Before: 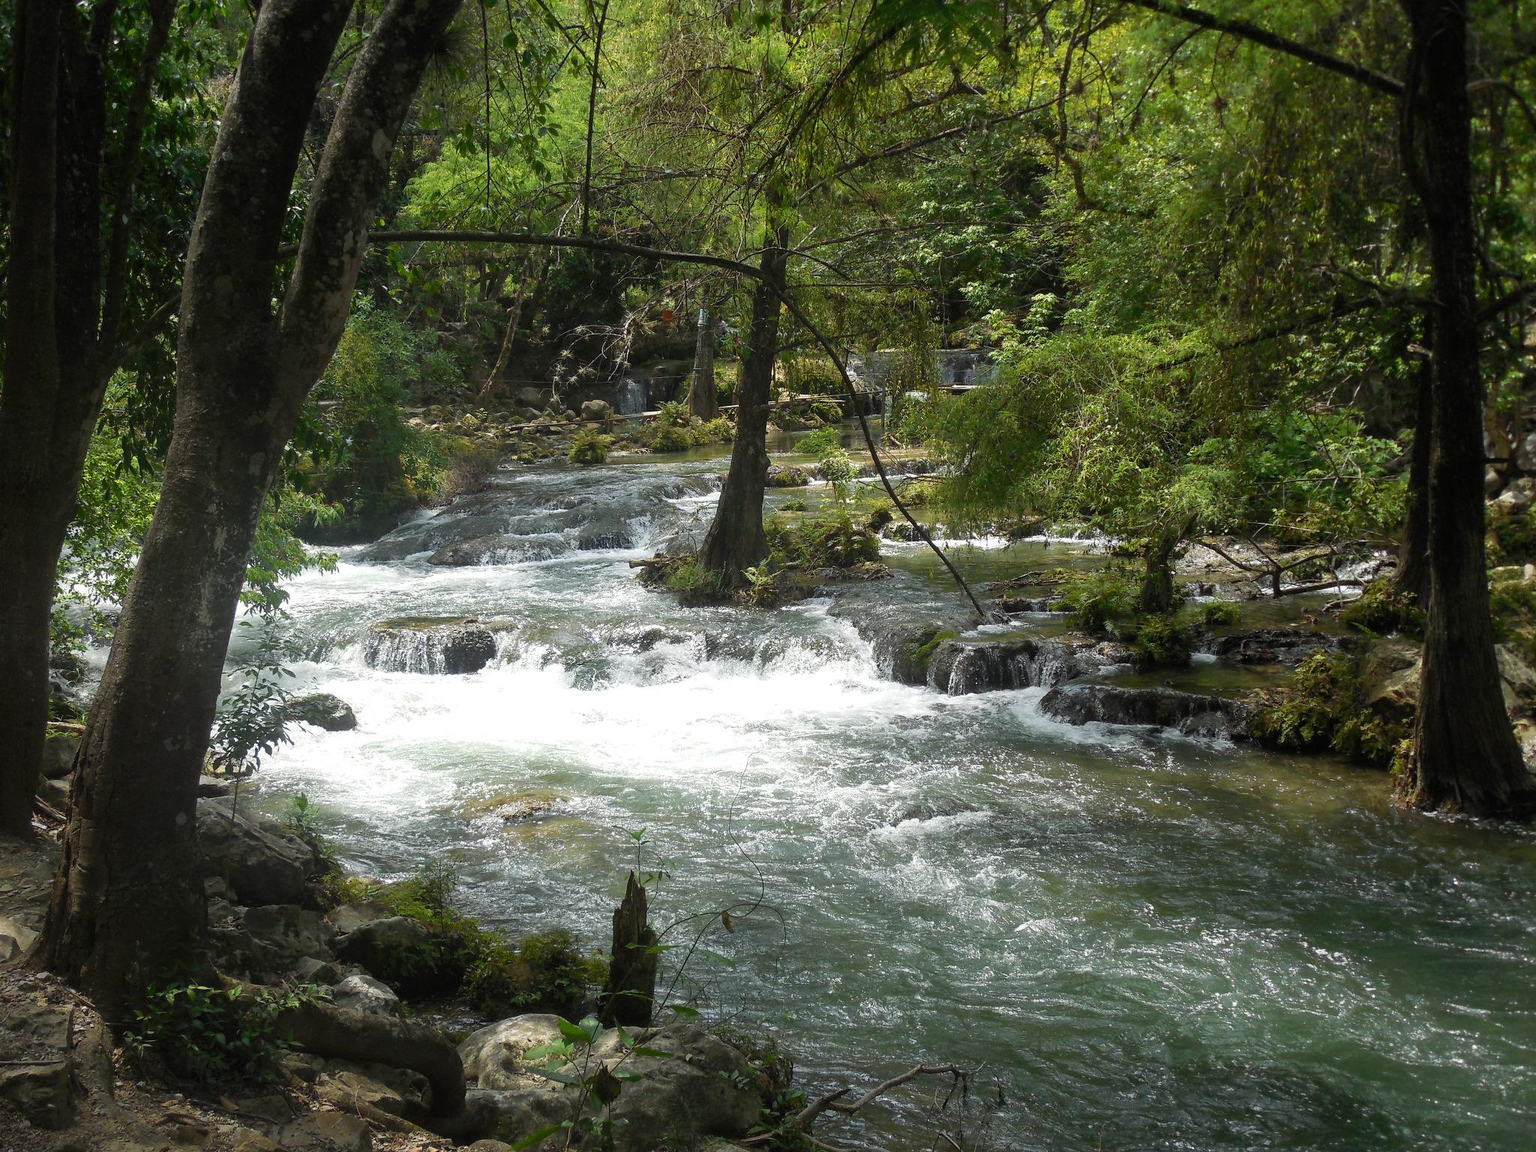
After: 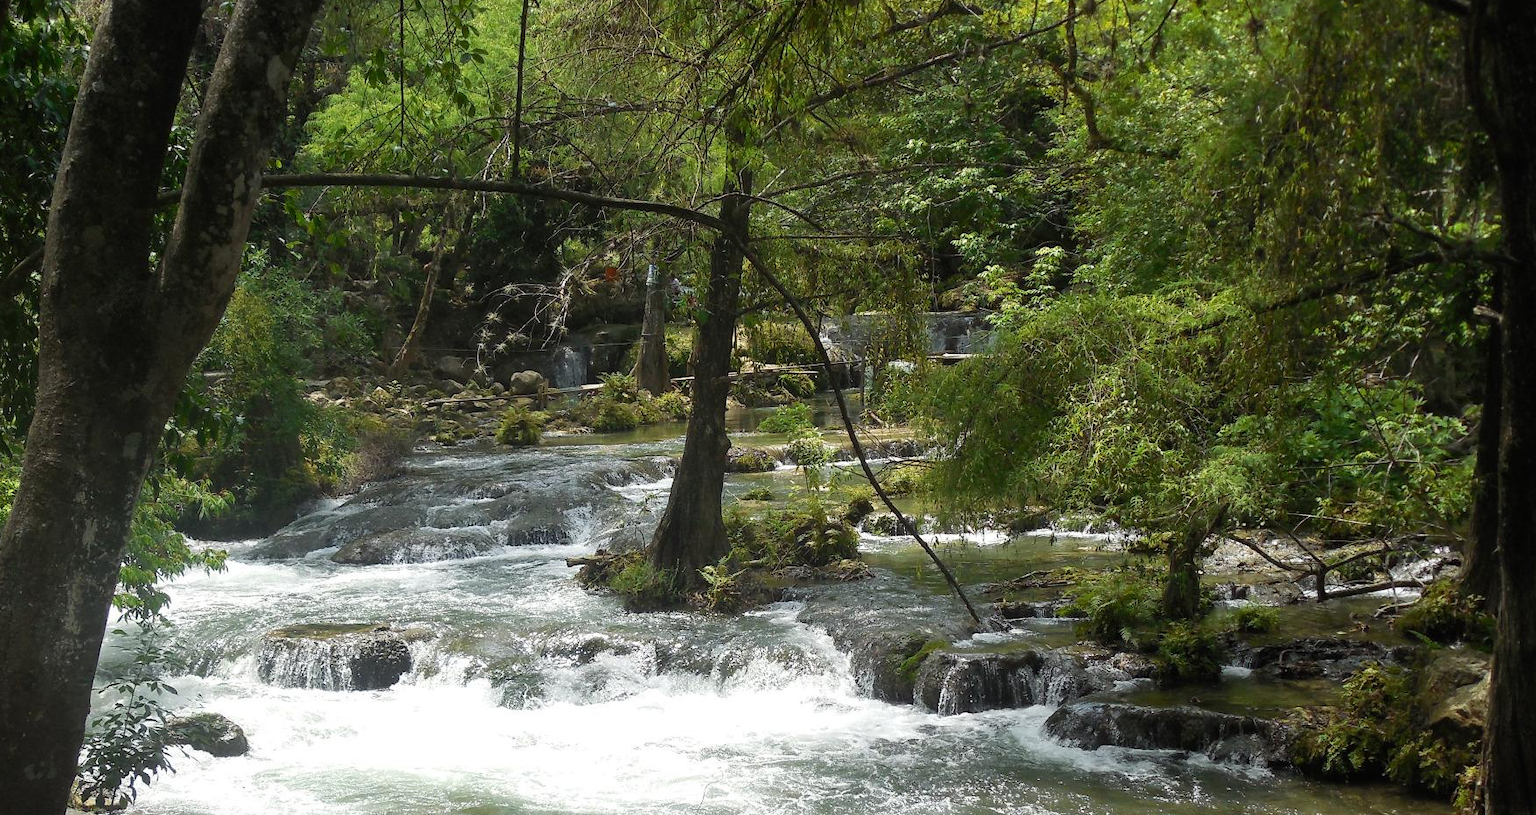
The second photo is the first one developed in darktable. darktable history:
crop and rotate: left 9.348%, top 7.099%, right 4.858%, bottom 32.098%
